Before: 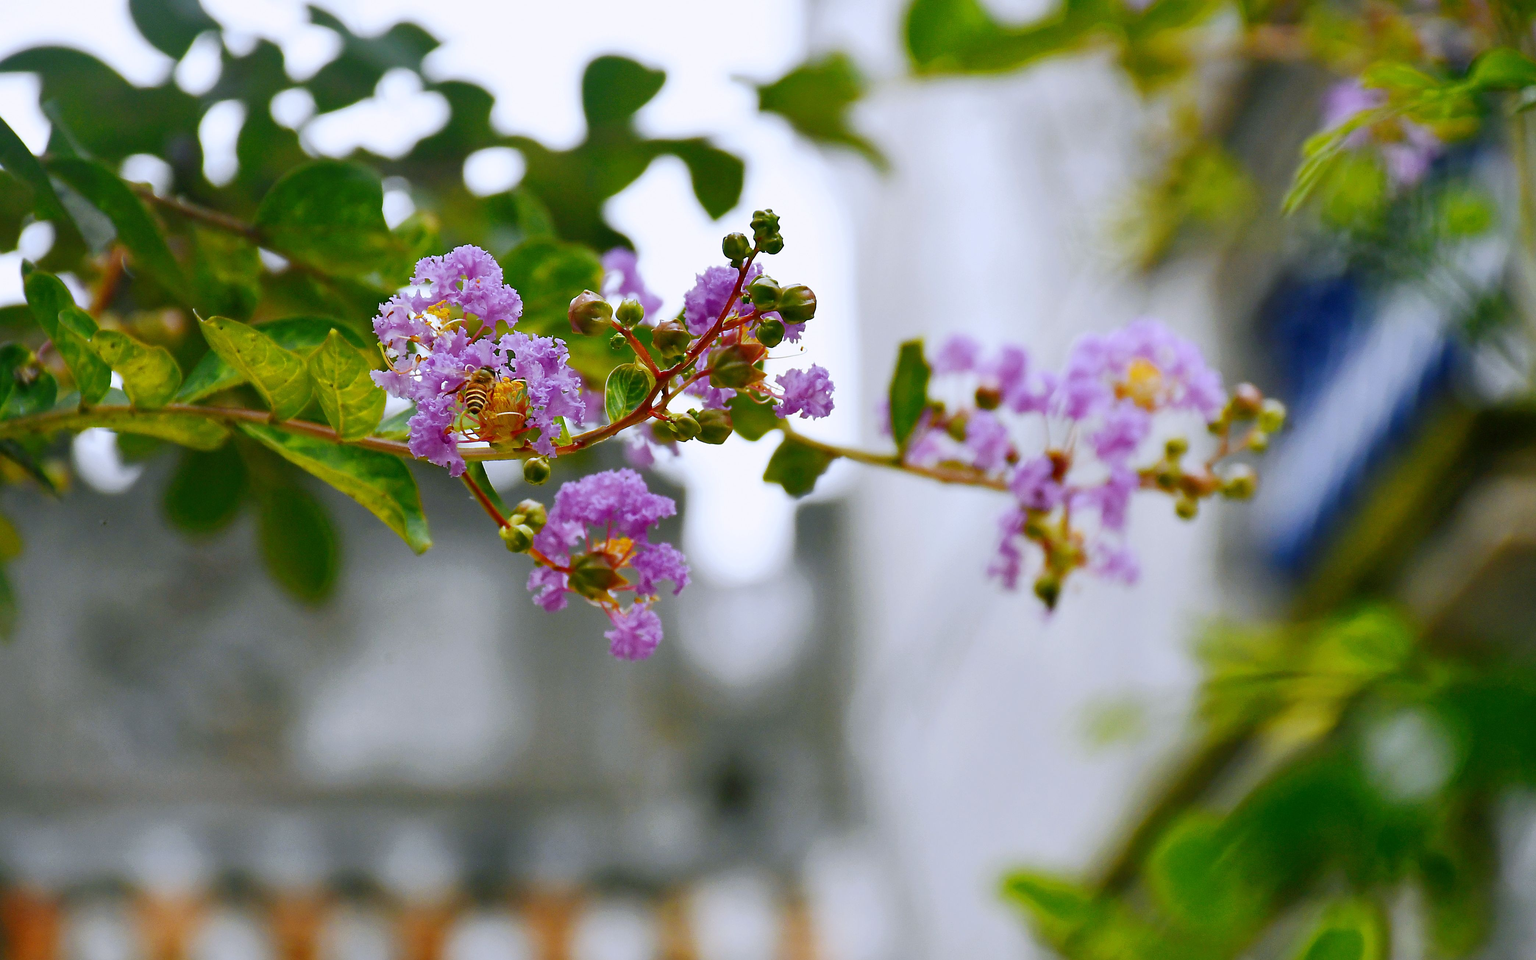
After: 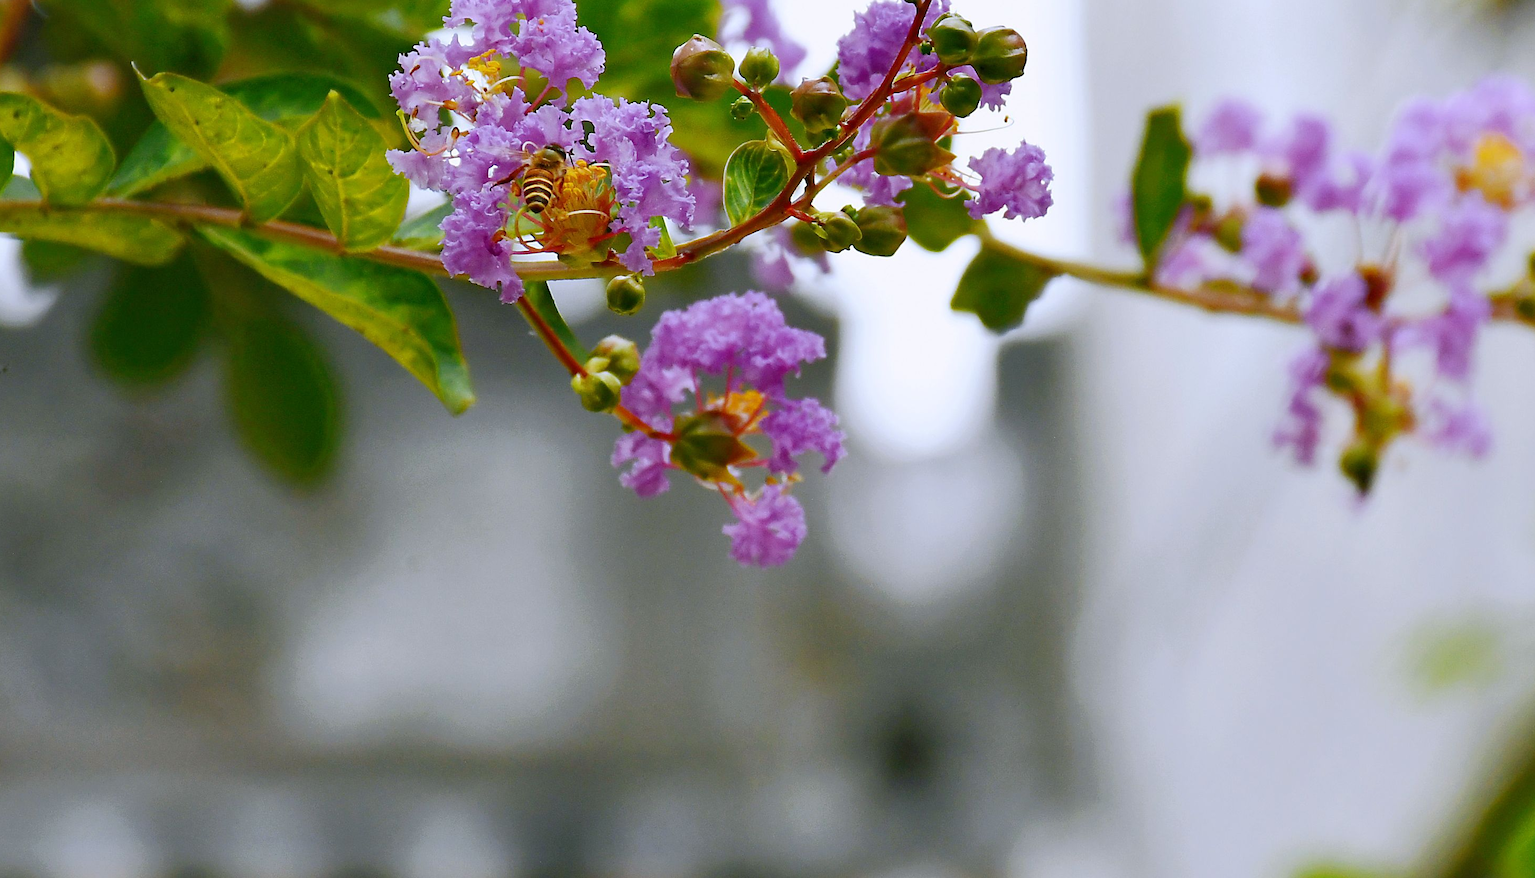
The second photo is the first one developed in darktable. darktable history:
crop: left 6.625%, top 27.725%, right 23.762%, bottom 8.551%
